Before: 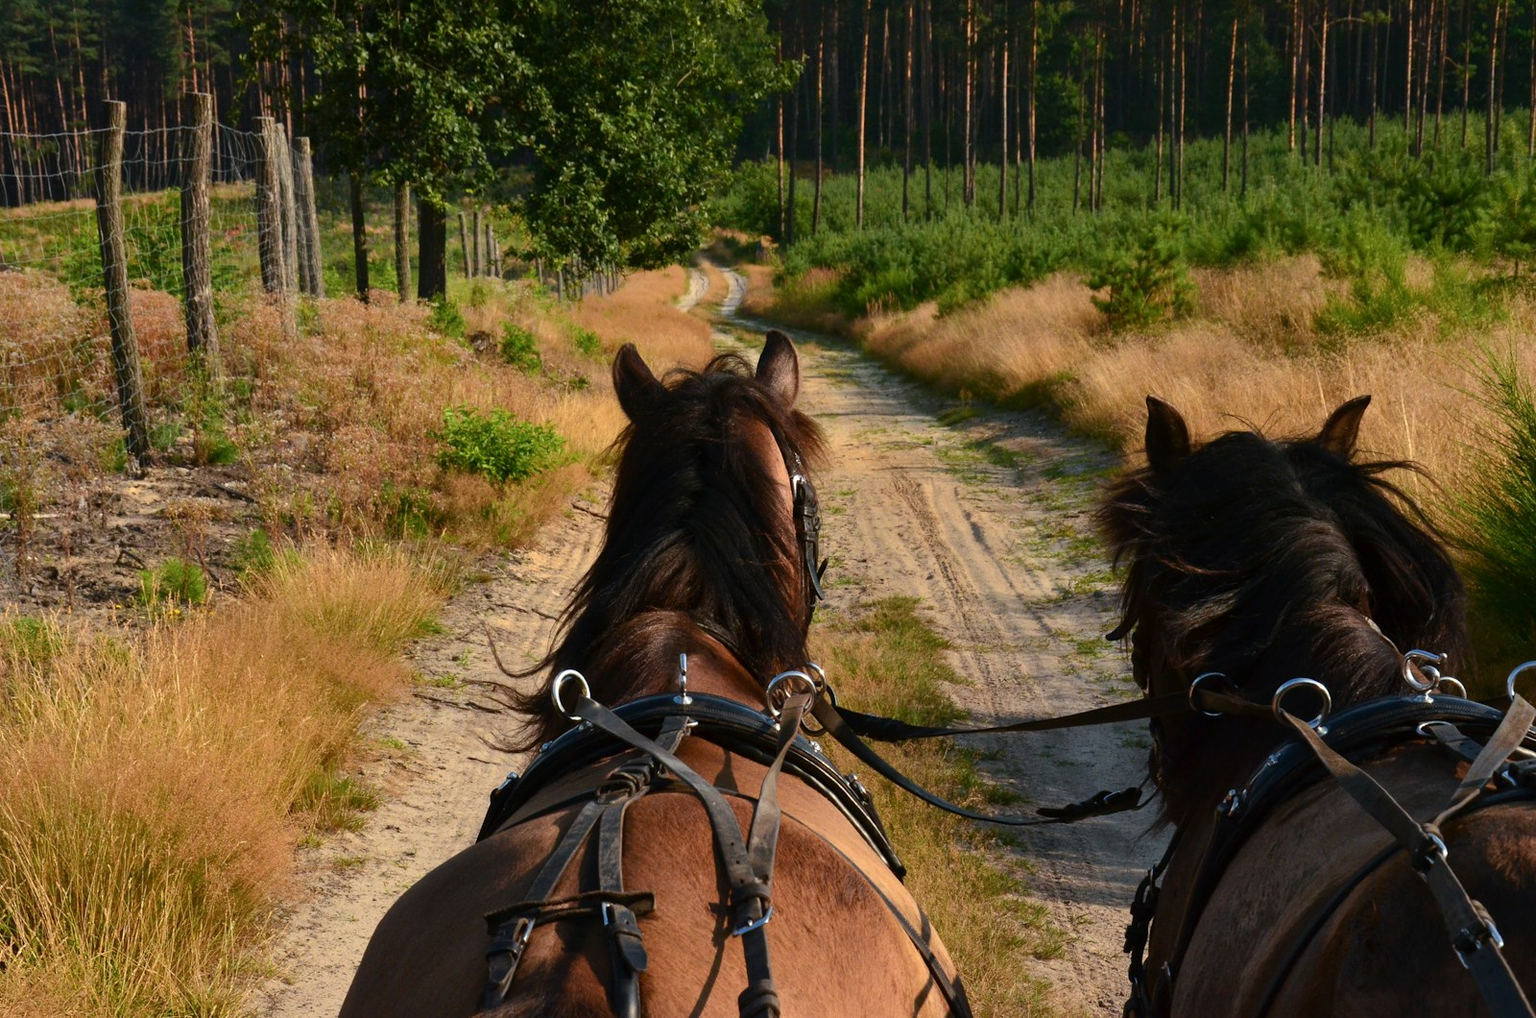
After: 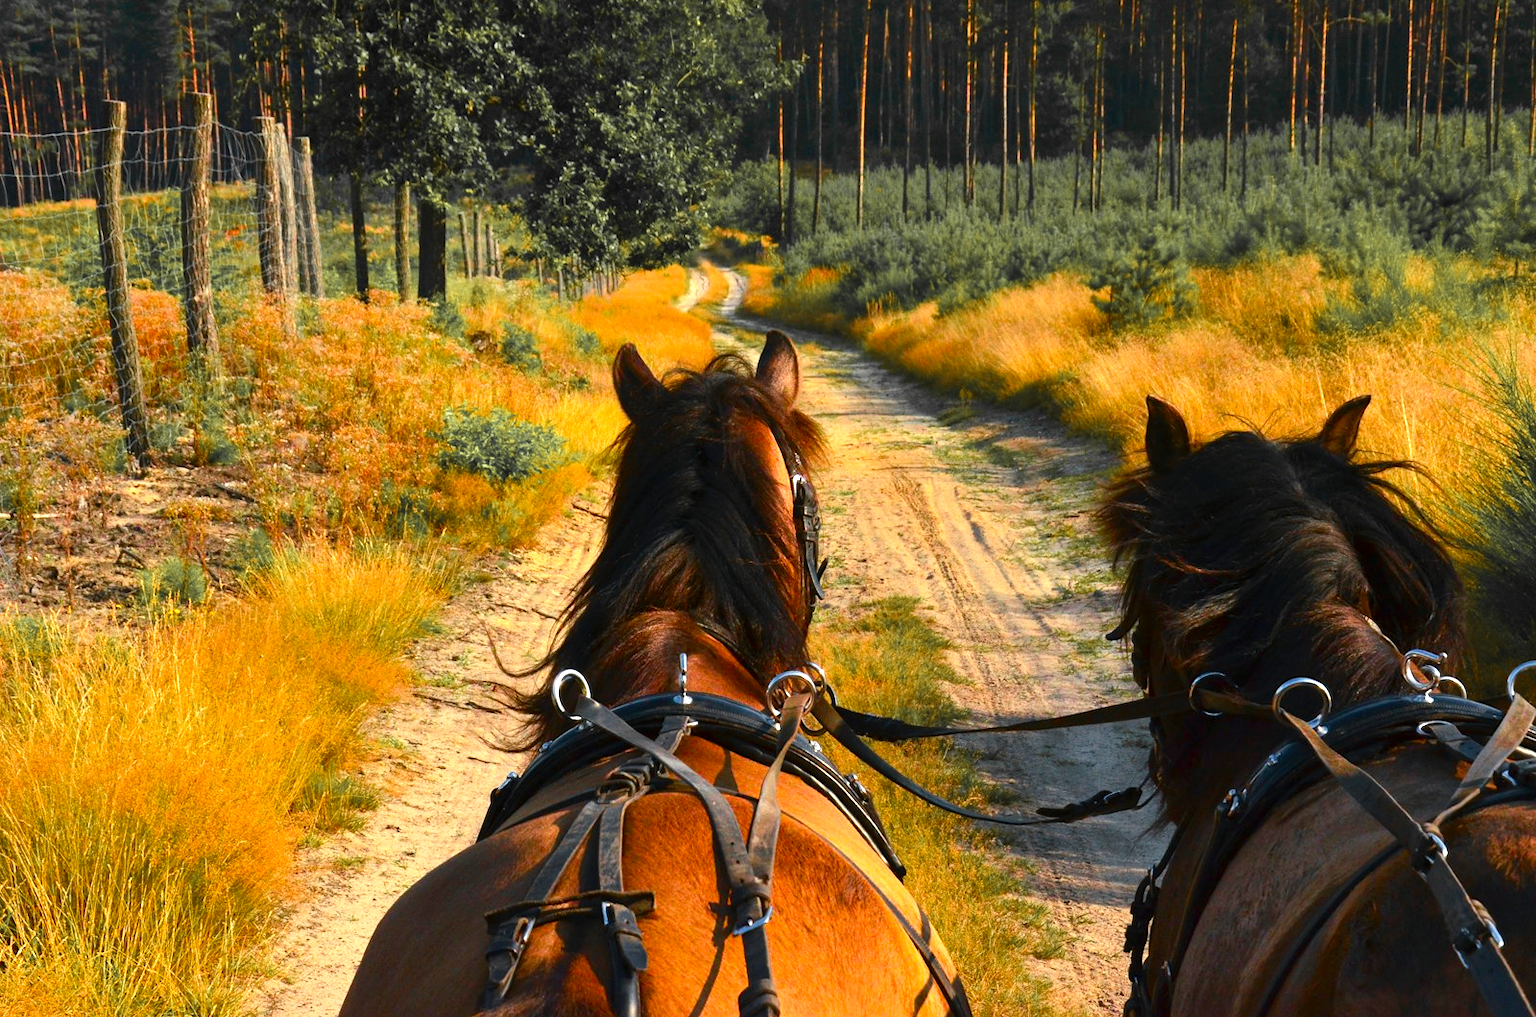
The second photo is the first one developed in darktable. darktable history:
exposure: black level correction 0, exposure 0.695 EV, compensate exposure bias true, compensate highlight preservation false
color balance rgb: shadows lift › chroma 1.042%, shadows lift › hue 218.04°, highlights gain › luminance 14.744%, linear chroma grading › global chroma 0.827%, perceptual saturation grading › global saturation 30.838%, perceptual brilliance grading › global brilliance 2.041%, perceptual brilliance grading › highlights -3.81%, global vibrance 20%
color zones: curves: ch1 [(0, 0.679) (0.143, 0.647) (0.286, 0.261) (0.378, -0.011) (0.571, 0.396) (0.714, 0.399) (0.857, 0.406) (1, 0.679)]
